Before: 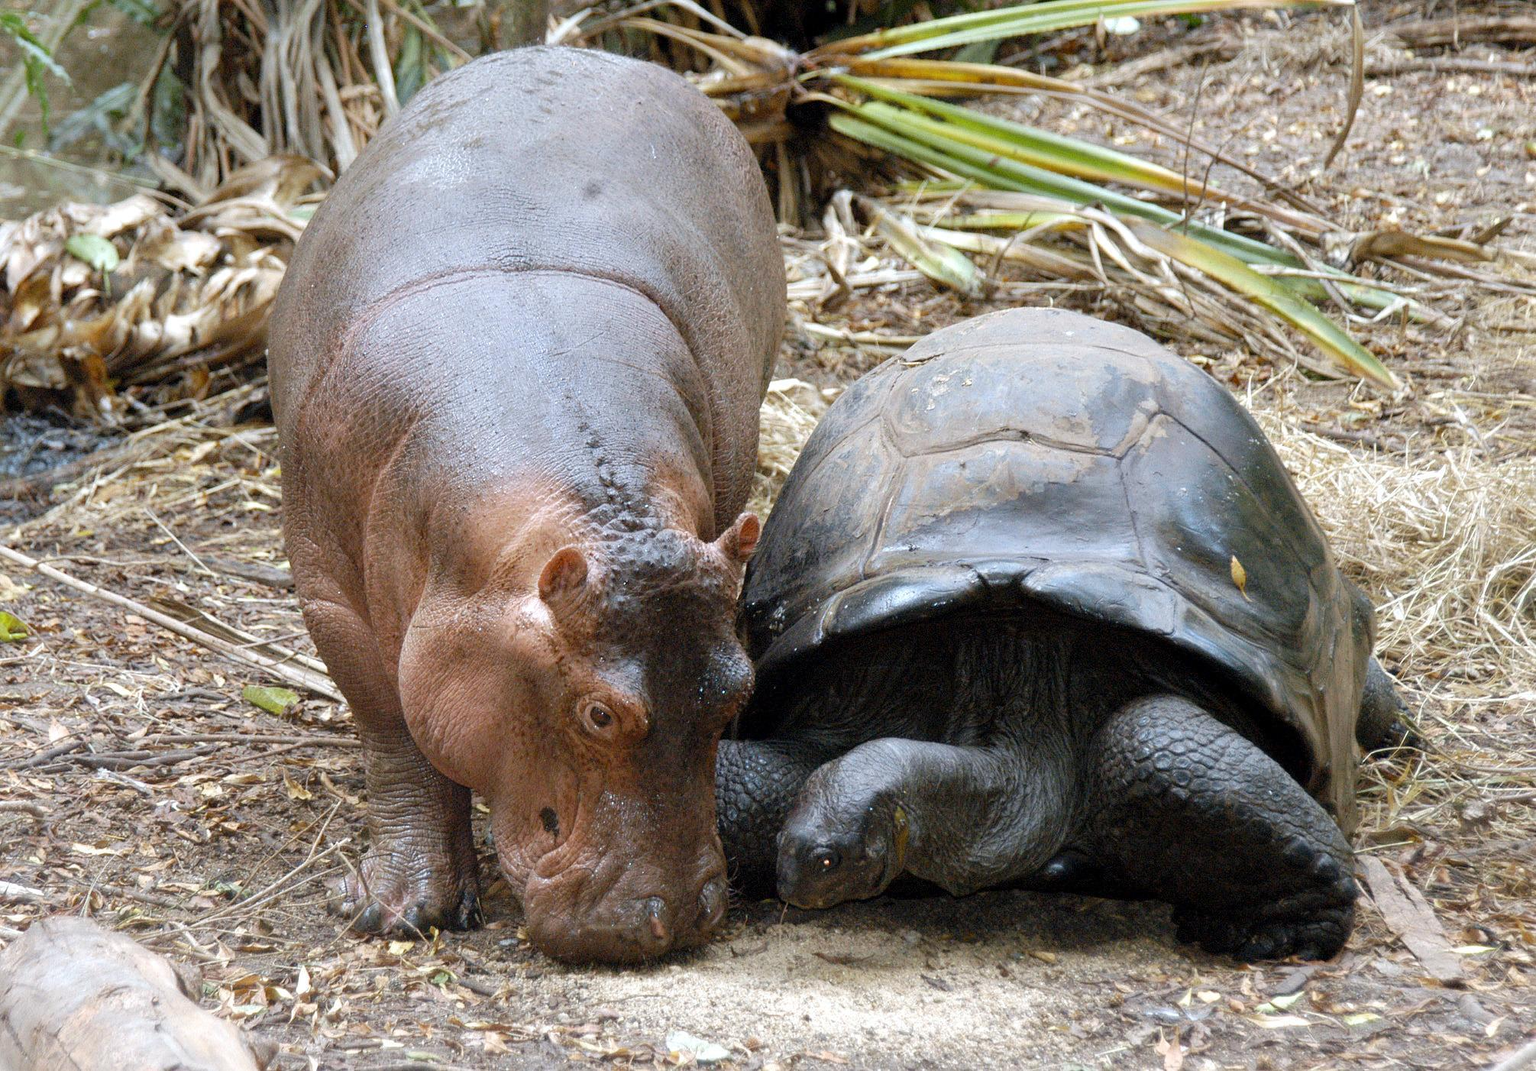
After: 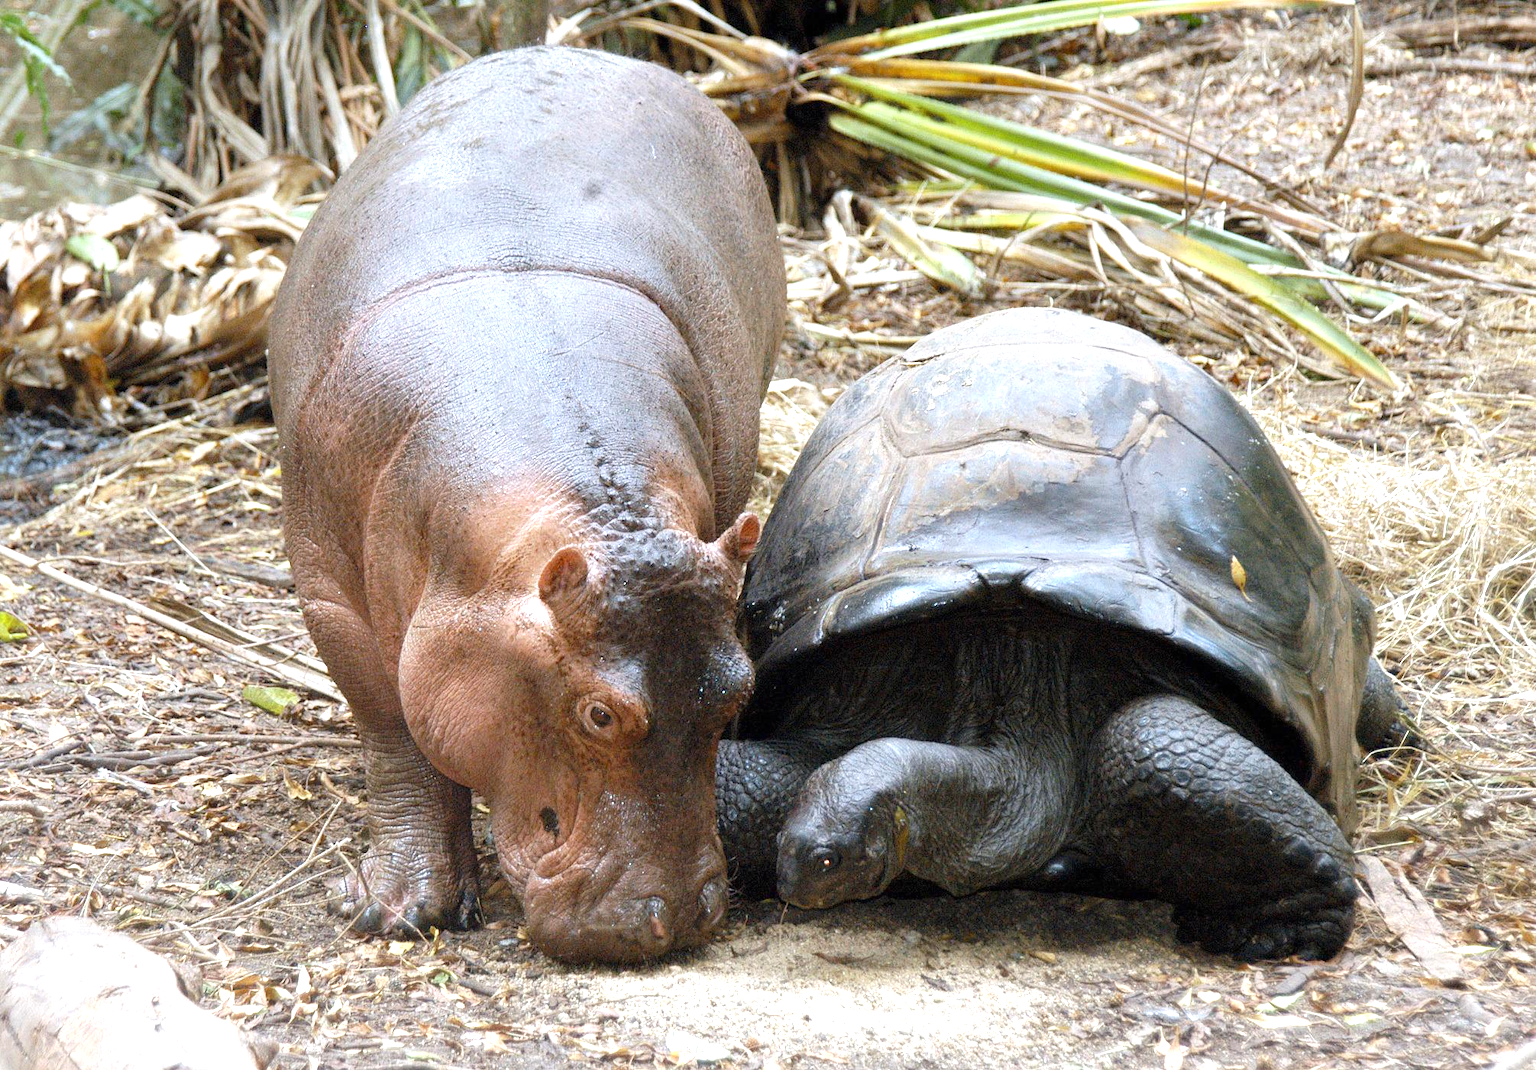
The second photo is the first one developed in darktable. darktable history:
exposure: black level correction 0, exposure 0.596 EV, compensate highlight preservation false
